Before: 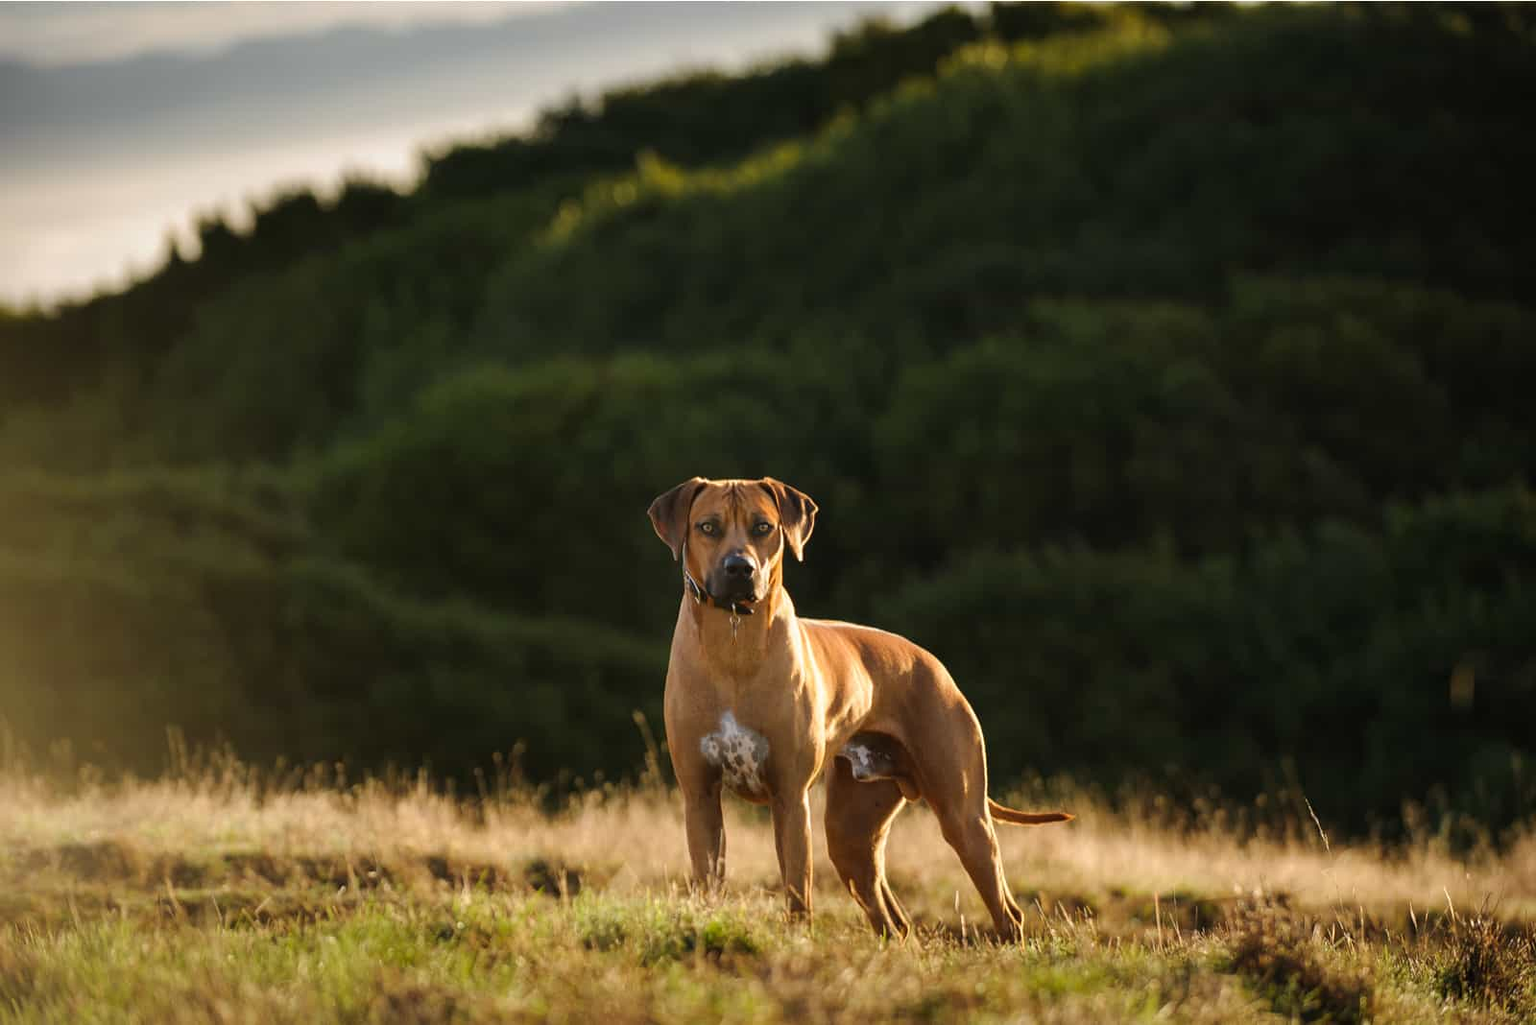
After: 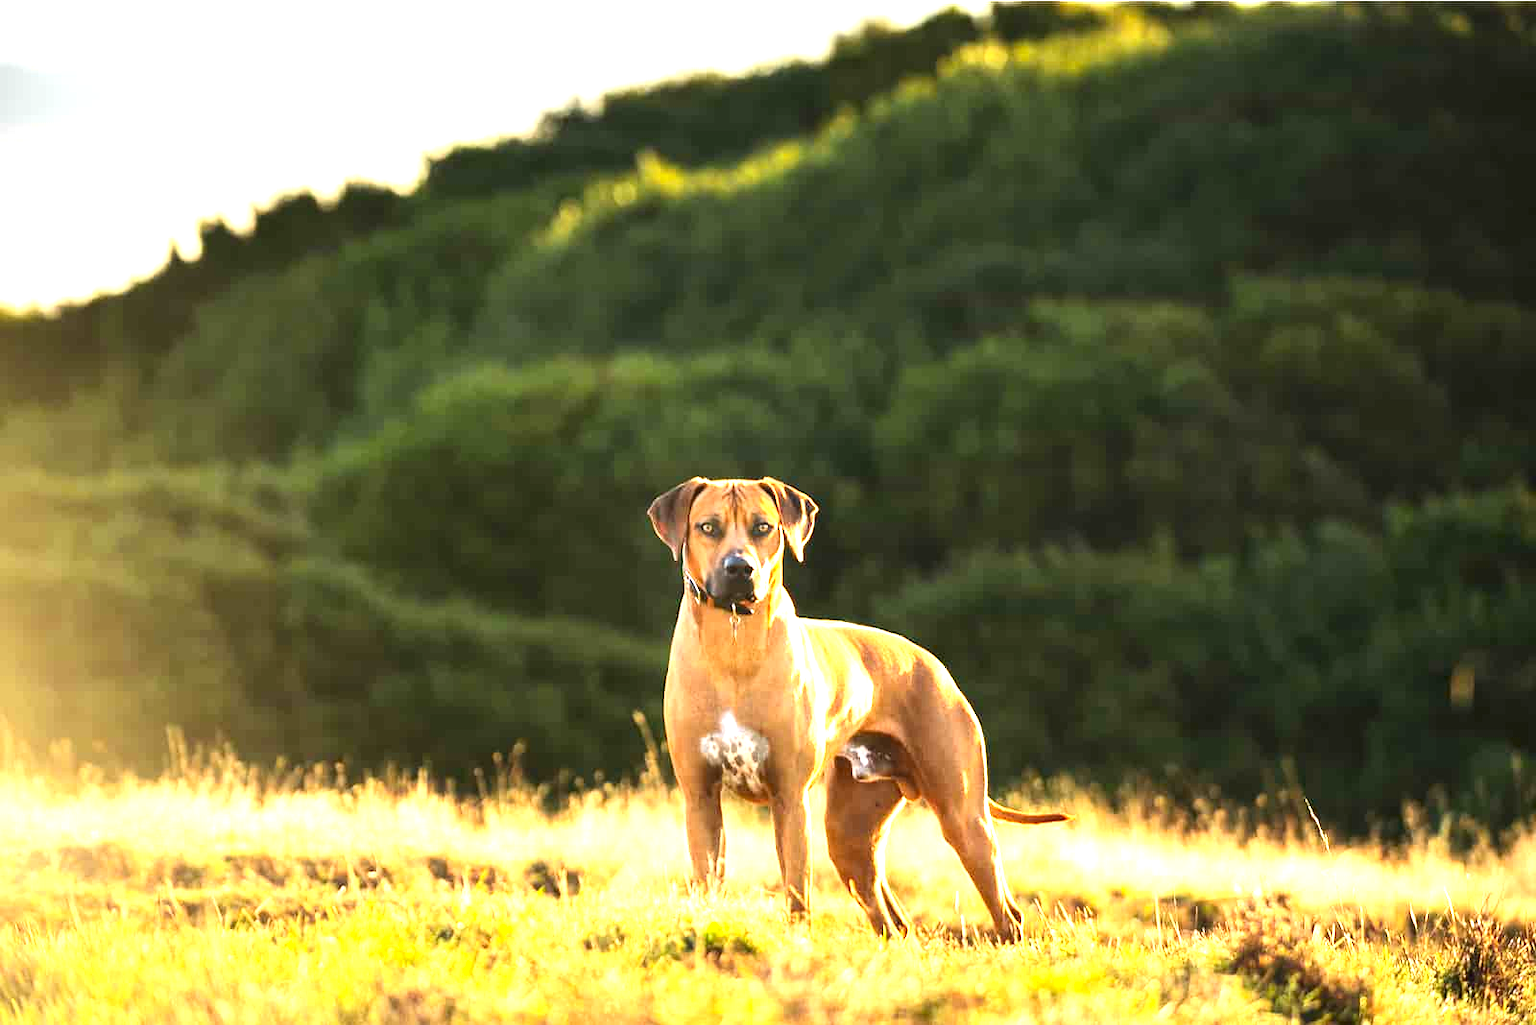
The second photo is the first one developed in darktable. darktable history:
contrast brightness saturation: contrast 0.152, brightness -0.013, saturation 0.104
exposure: exposure 2.235 EV, compensate highlight preservation false
